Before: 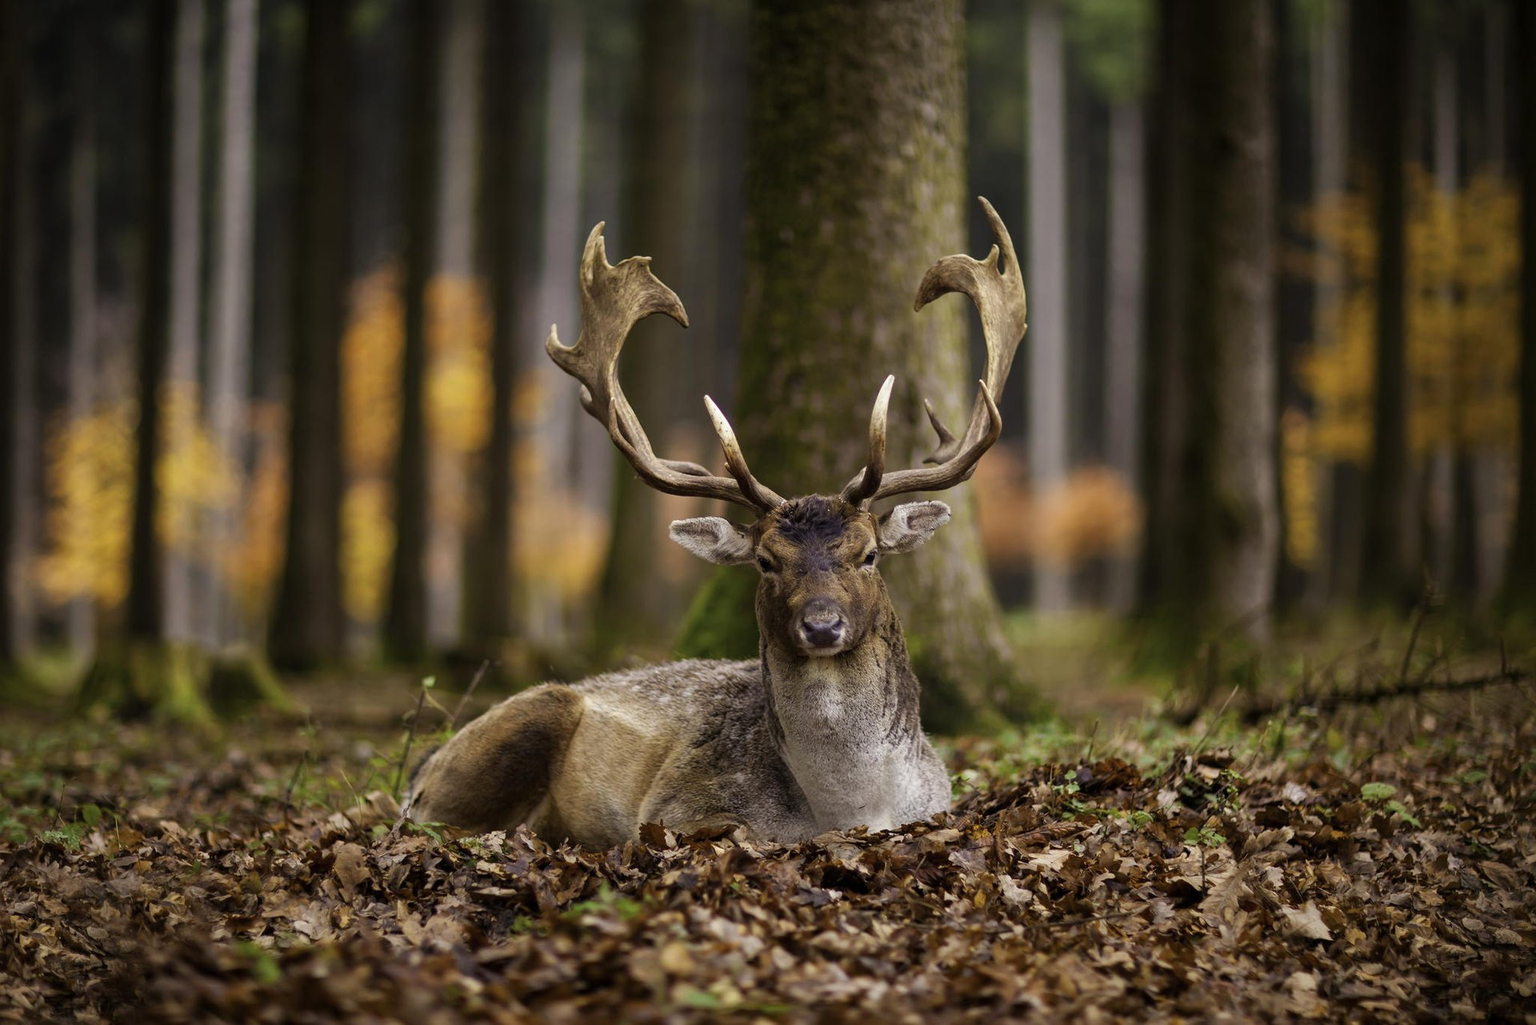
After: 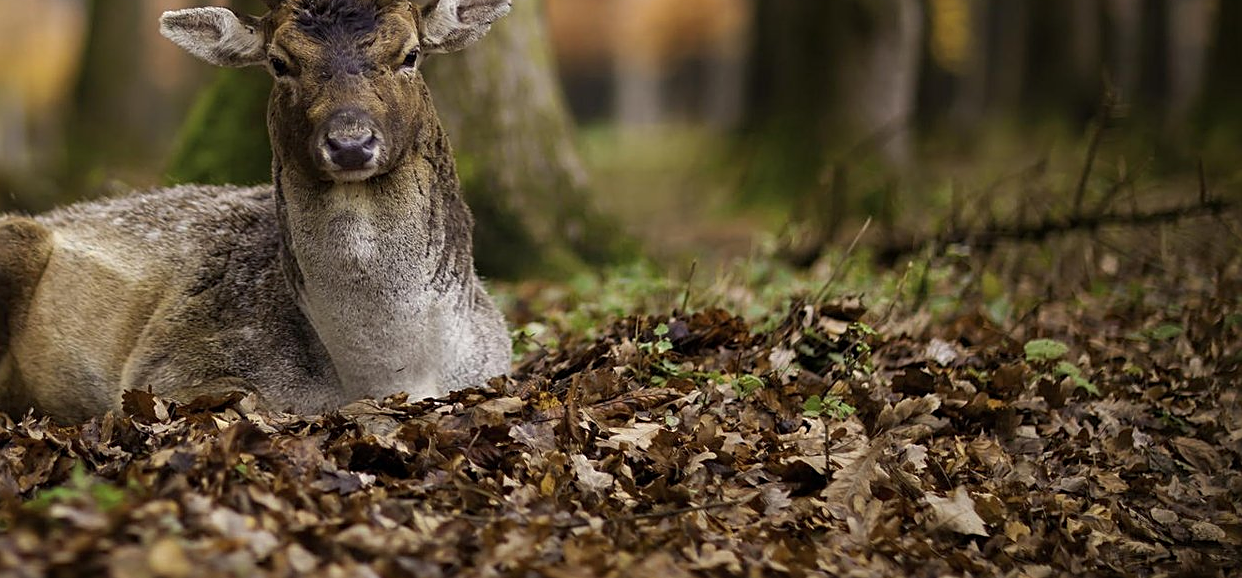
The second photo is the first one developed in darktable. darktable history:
crop and rotate: left 35.307%, top 49.9%, bottom 4.975%
sharpen: on, module defaults
